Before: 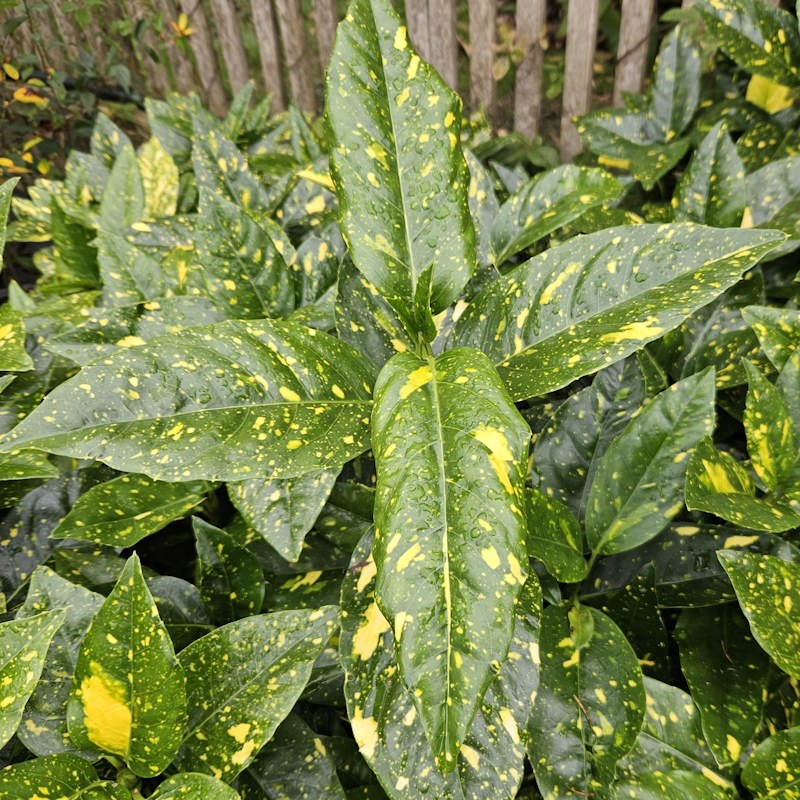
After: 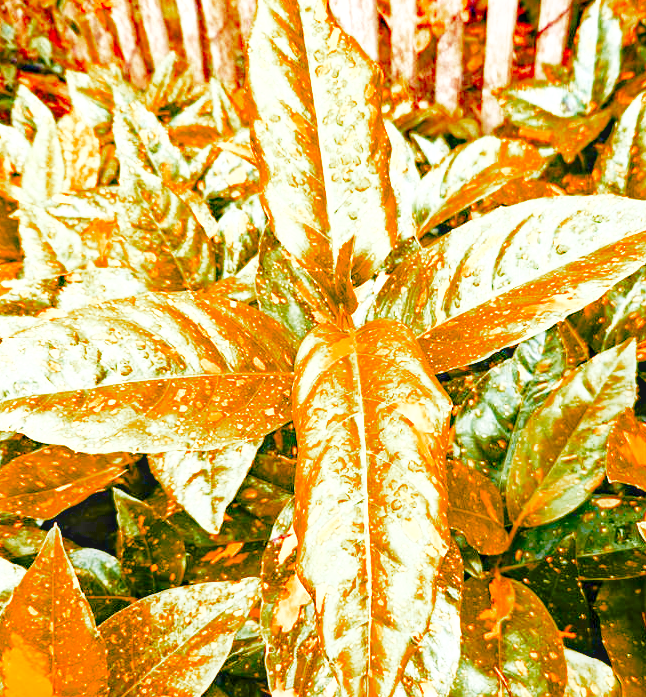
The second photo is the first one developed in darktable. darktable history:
local contrast: detail 130%
crop: left 9.936%, top 3.521%, right 9.207%, bottom 9.265%
color balance rgb: linear chroma grading › shadows -2.95%, linear chroma grading › highlights -4.504%, perceptual saturation grading › global saturation 20%, perceptual saturation grading › highlights -24.739%, perceptual saturation grading › shadows 49.633%, global vibrance 50.253%
exposure: black level correction 0, exposure 1.741 EV, compensate highlight preservation false
base curve: curves: ch0 [(0, 0) (0.032, 0.037) (0.105, 0.228) (0.435, 0.76) (0.856, 0.983) (1, 1)], preserve colors none
contrast brightness saturation: contrast 0.037, saturation 0.153
haze removal: compatibility mode true, adaptive false
color zones: curves: ch0 [(0.473, 0.374) (0.742, 0.784)]; ch1 [(0.354, 0.737) (0.742, 0.705)]; ch2 [(0.318, 0.421) (0.758, 0.532)]
